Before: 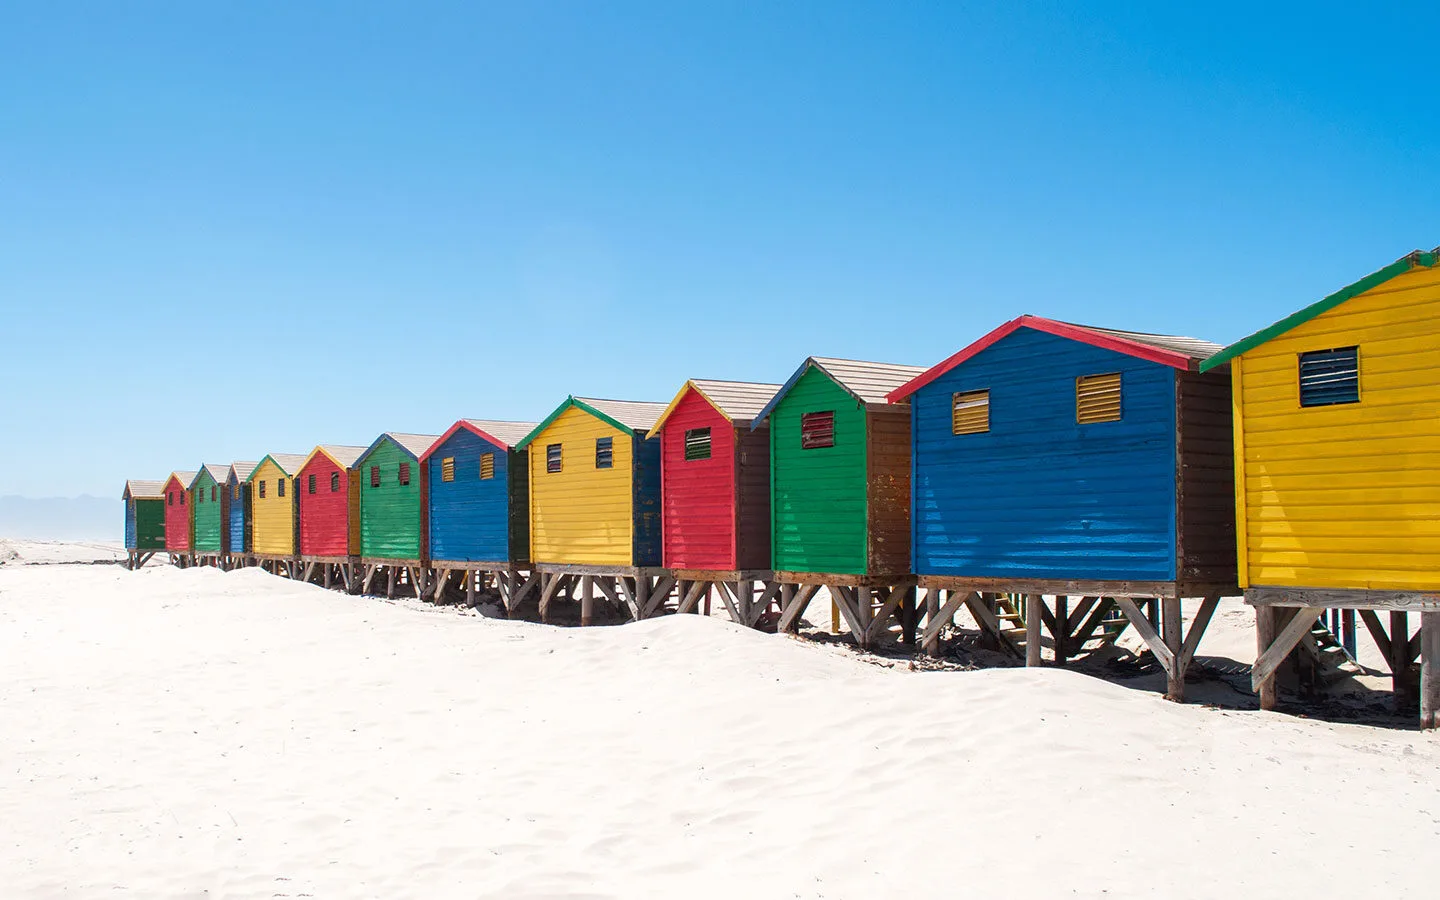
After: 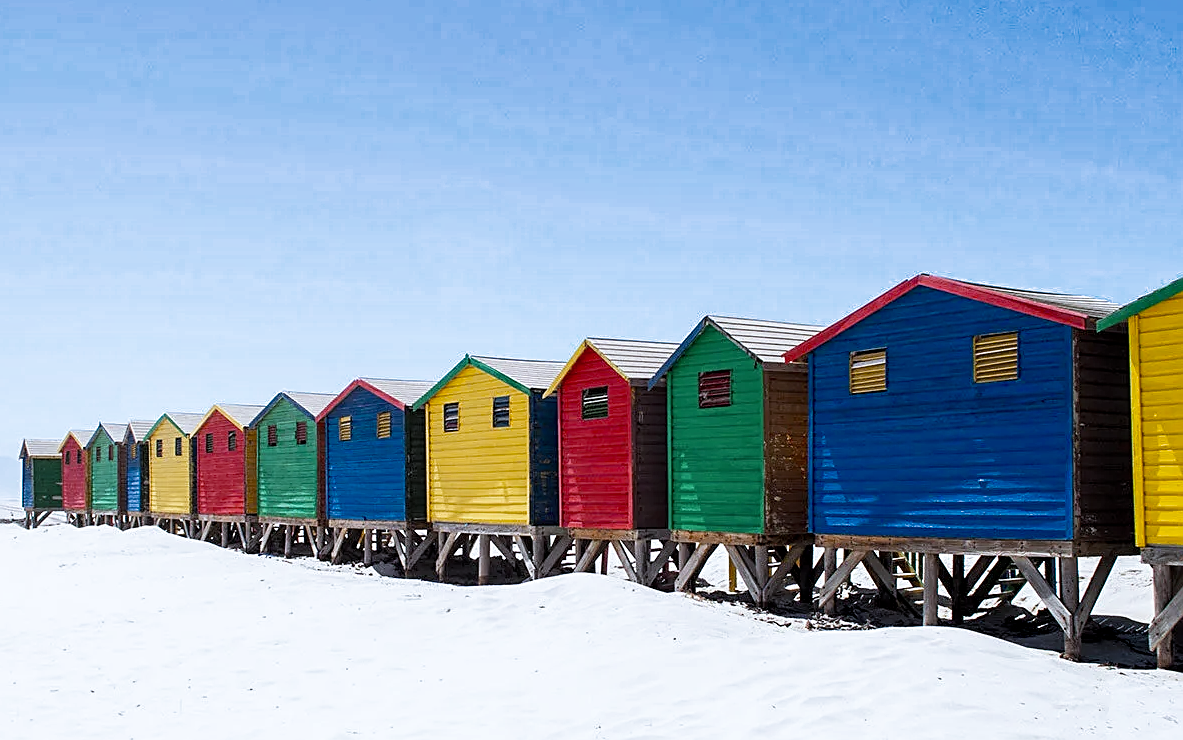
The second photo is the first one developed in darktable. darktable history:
tone equalizer: on, module defaults
crop and rotate: left 7.196%, top 4.574%, right 10.605%, bottom 13.178%
local contrast: highlights 100%, shadows 100%, detail 120%, midtone range 0.2
white balance: red 0.924, blue 1.095
filmic rgb: black relative exposure -12 EV, white relative exposure 2.8 EV, threshold 3 EV, target black luminance 0%, hardness 8.06, latitude 70.41%, contrast 1.14, highlights saturation mix 10%, shadows ↔ highlights balance -0.388%, color science v4 (2020), iterations of high-quality reconstruction 10, contrast in shadows soft, contrast in highlights soft, enable highlight reconstruction true
sharpen: on, module defaults
contrast brightness saturation: contrast 0.06, brightness -0.01, saturation -0.23
